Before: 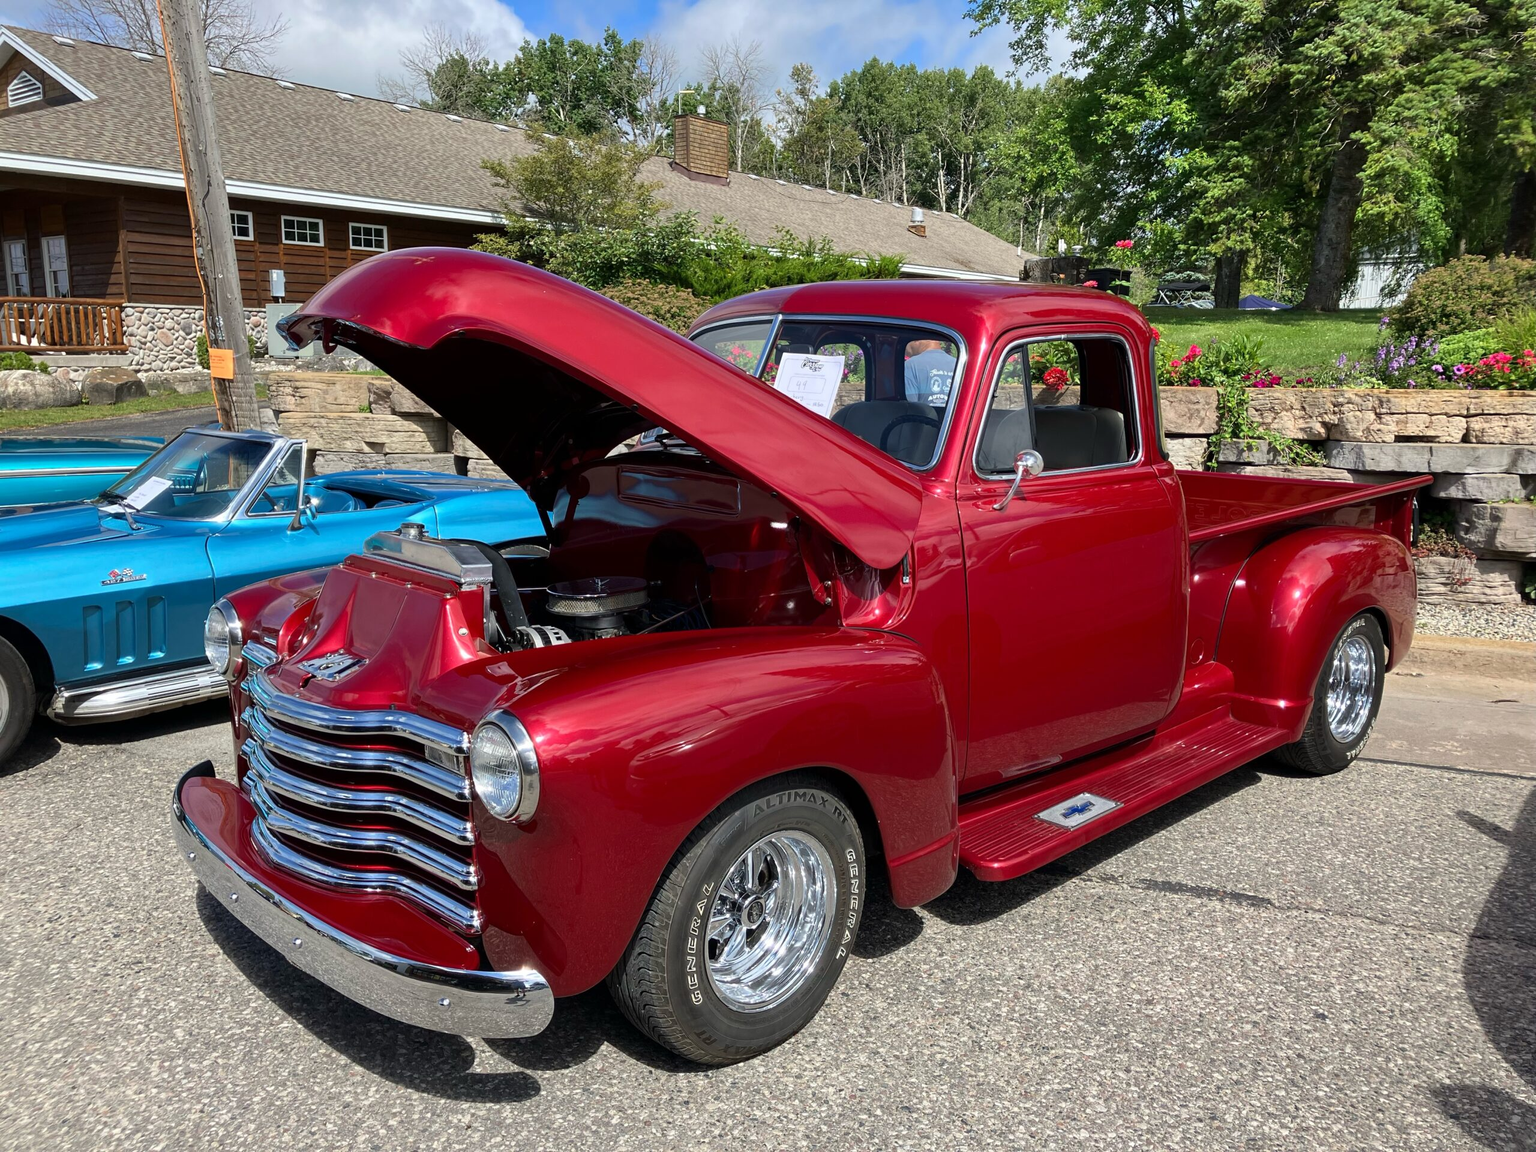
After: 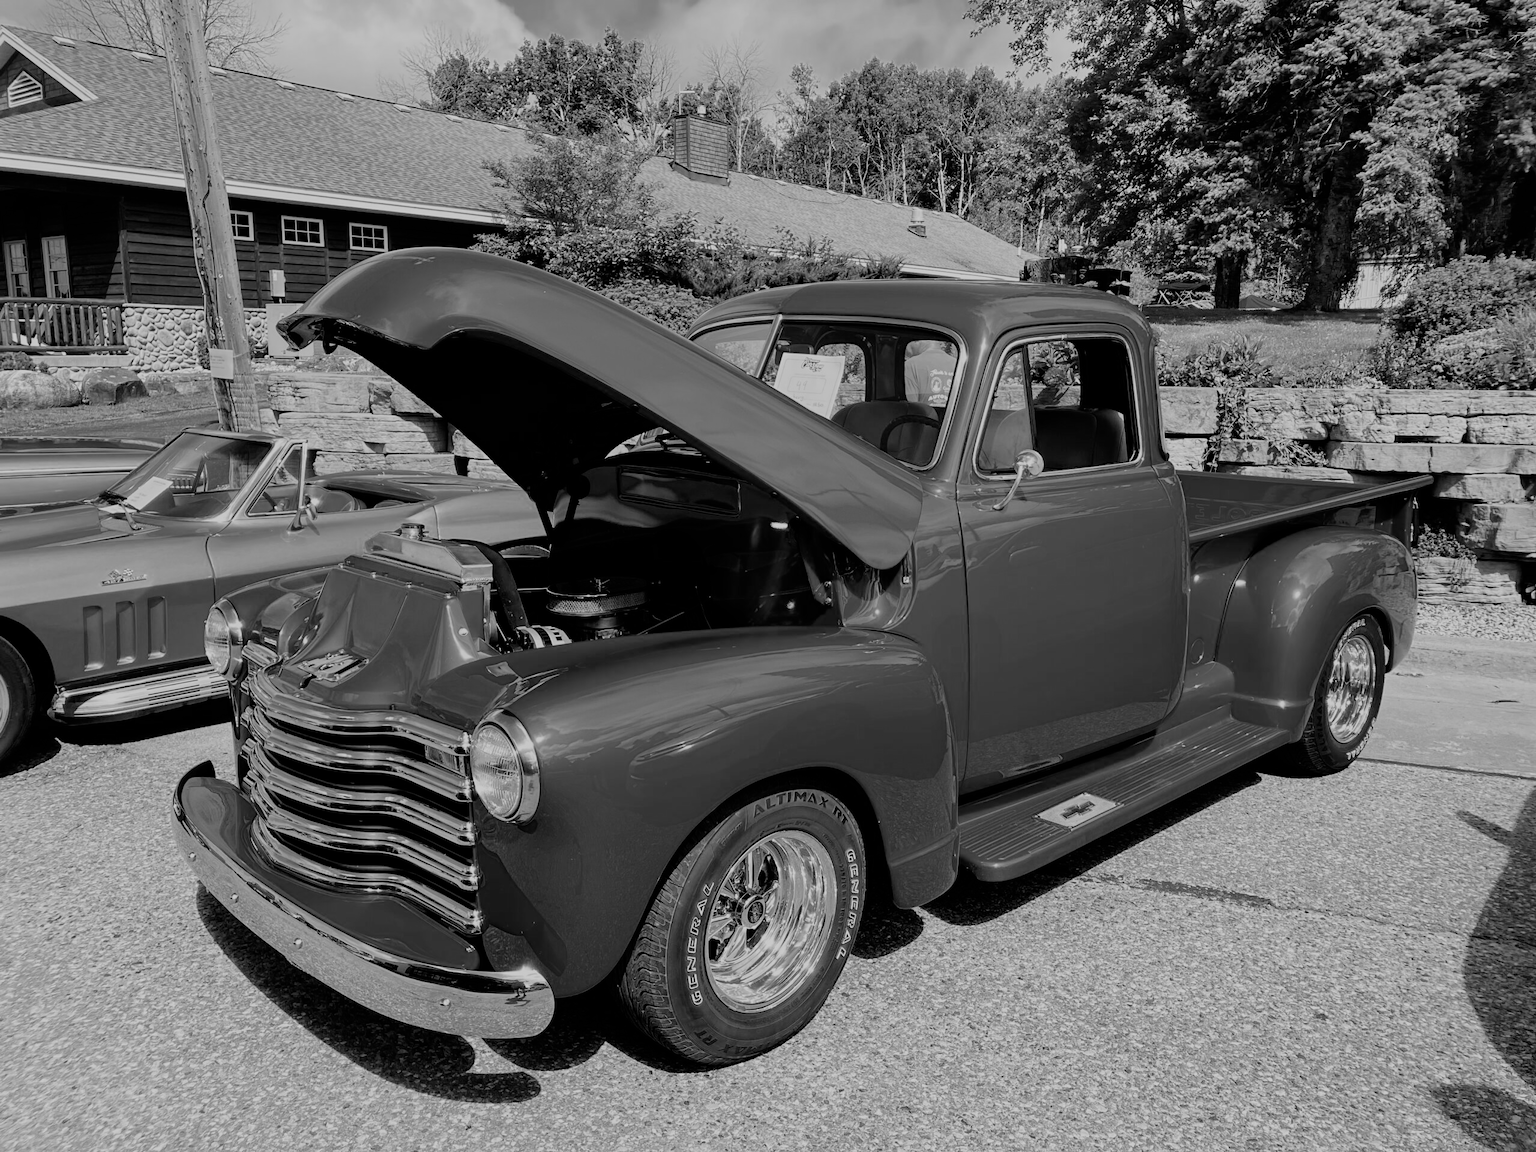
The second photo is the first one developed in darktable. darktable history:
contrast brightness saturation: saturation -0.04
filmic rgb: black relative exposure -6.15 EV, white relative exposure 6.96 EV, hardness 2.23, color science v6 (2022)
monochrome: on, module defaults
